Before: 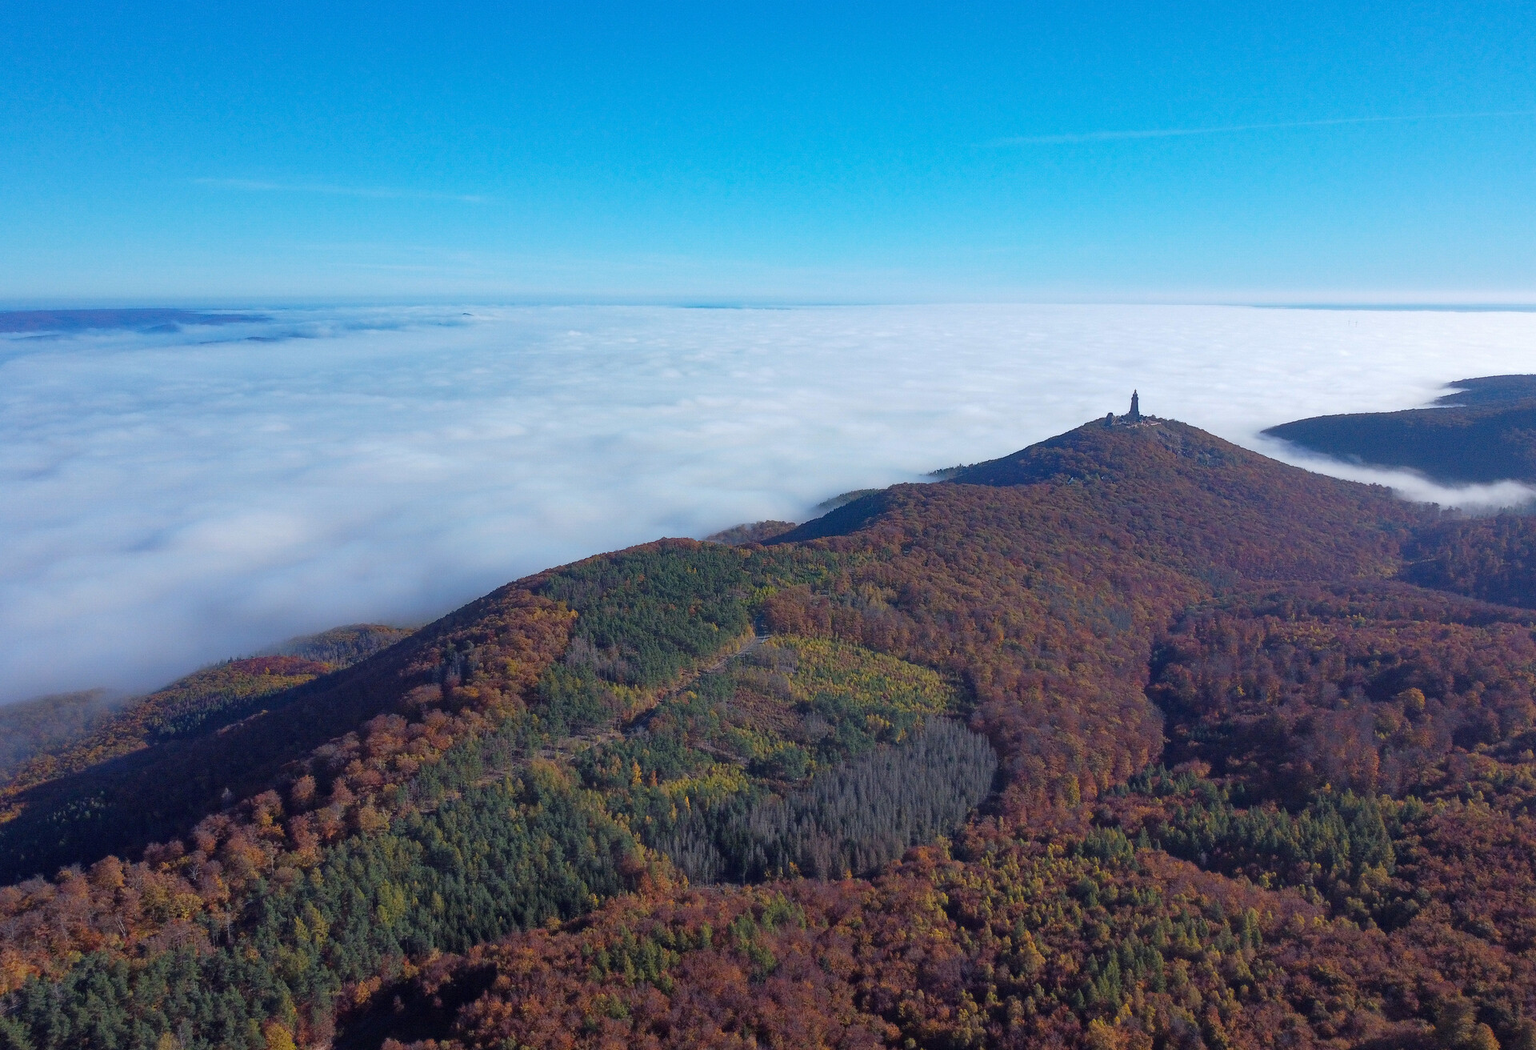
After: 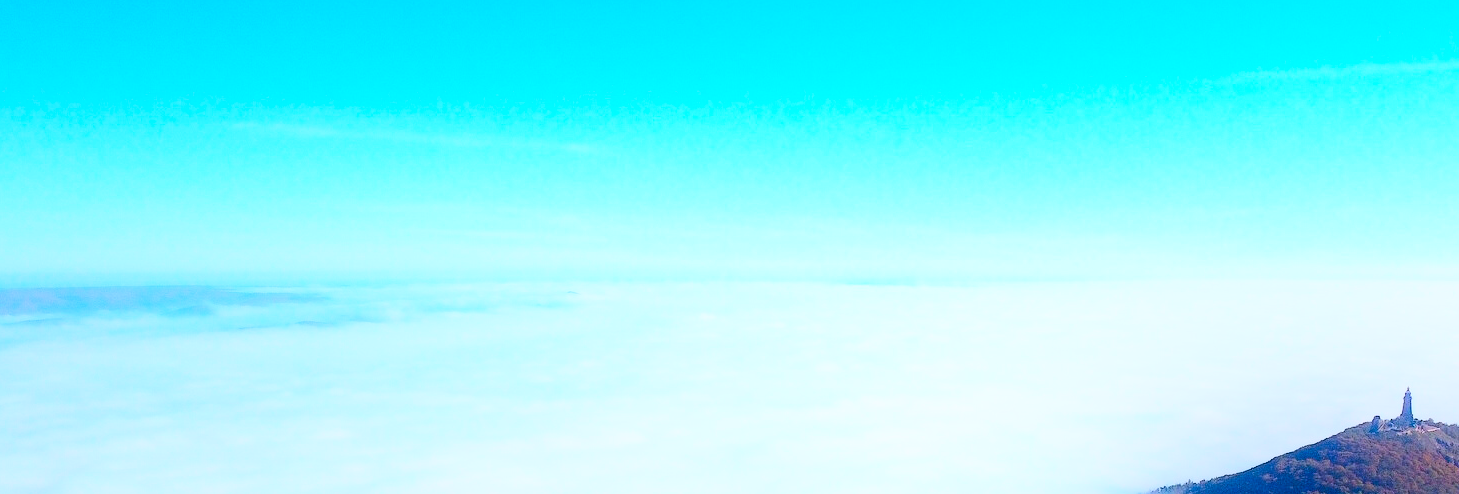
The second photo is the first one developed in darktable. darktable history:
shadows and highlights: shadows -89.3, highlights 88.86, soften with gaussian
crop: left 0.576%, top 7.63%, right 23.423%, bottom 54.686%
contrast brightness saturation: contrast 0.196, brightness 0.196, saturation 0.788
filmic rgb: black relative exposure -7.77 EV, white relative exposure 4.41 EV, target black luminance 0%, hardness 3.76, latitude 50.83%, contrast 1.072, highlights saturation mix 9.54%, shadows ↔ highlights balance -0.263%
